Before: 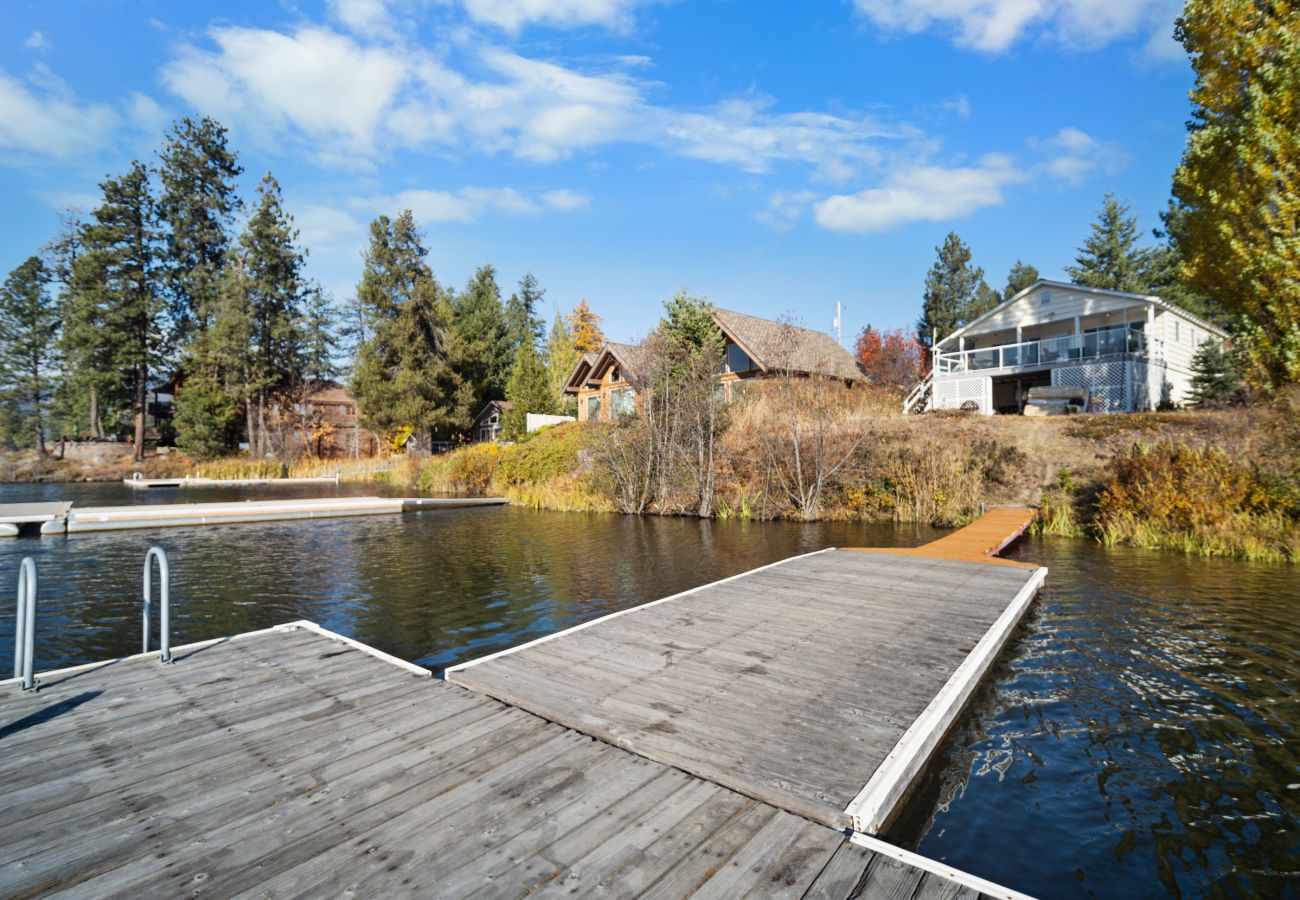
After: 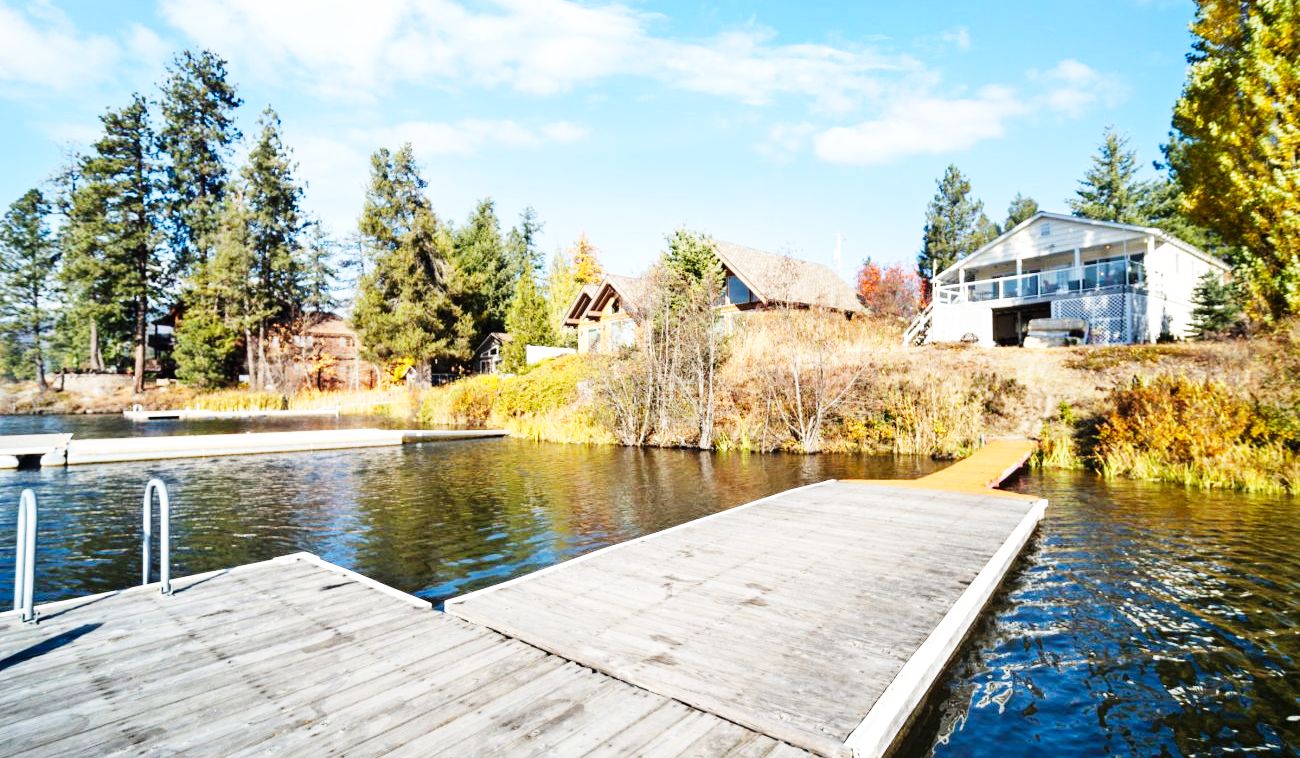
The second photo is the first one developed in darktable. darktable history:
base curve: curves: ch0 [(0, 0.003) (0.001, 0.002) (0.006, 0.004) (0.02, 0.022) (0.048, 0.086) (0.094, 0.234) (0.162, 0.431) (0.258, 0.629) (0.385, 0.8) (0.548, 0.918) (0.751, 0.988) (1, 1)], preserve colors none
crop: top 7.597%, bottom 8.091%
